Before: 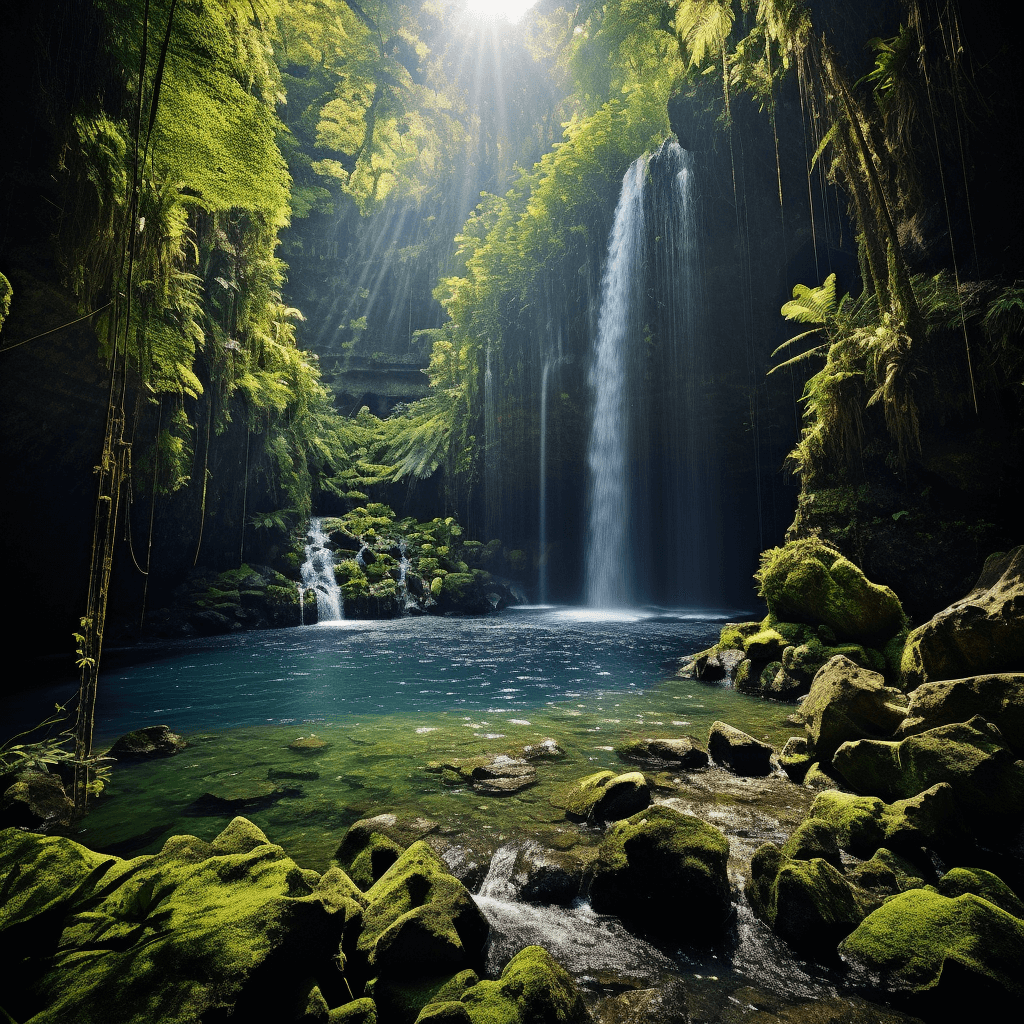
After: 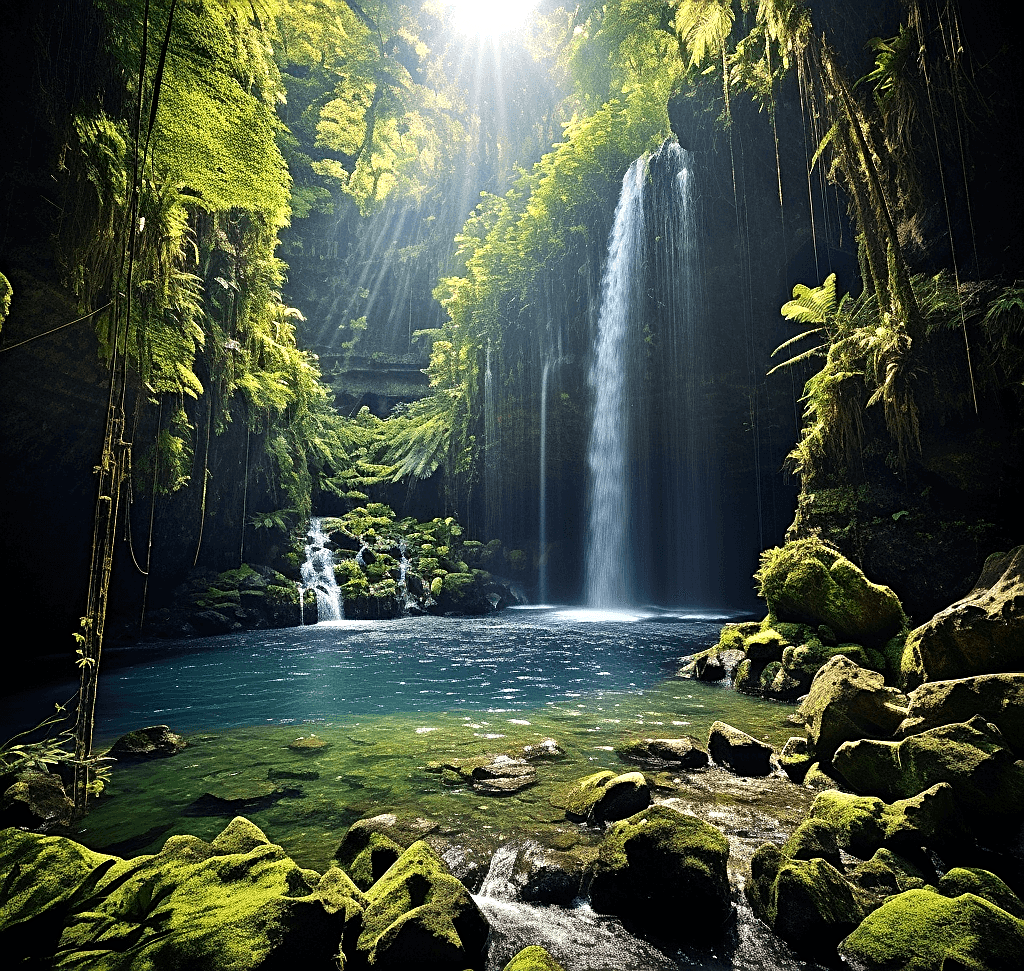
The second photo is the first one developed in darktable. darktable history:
exposure: black level correction 0.001, exposure 0.5 EV, compensate highlight preservation false
crop and rotate: top 0.006%, bottom 5.097%
sharpen: on, module defaults
